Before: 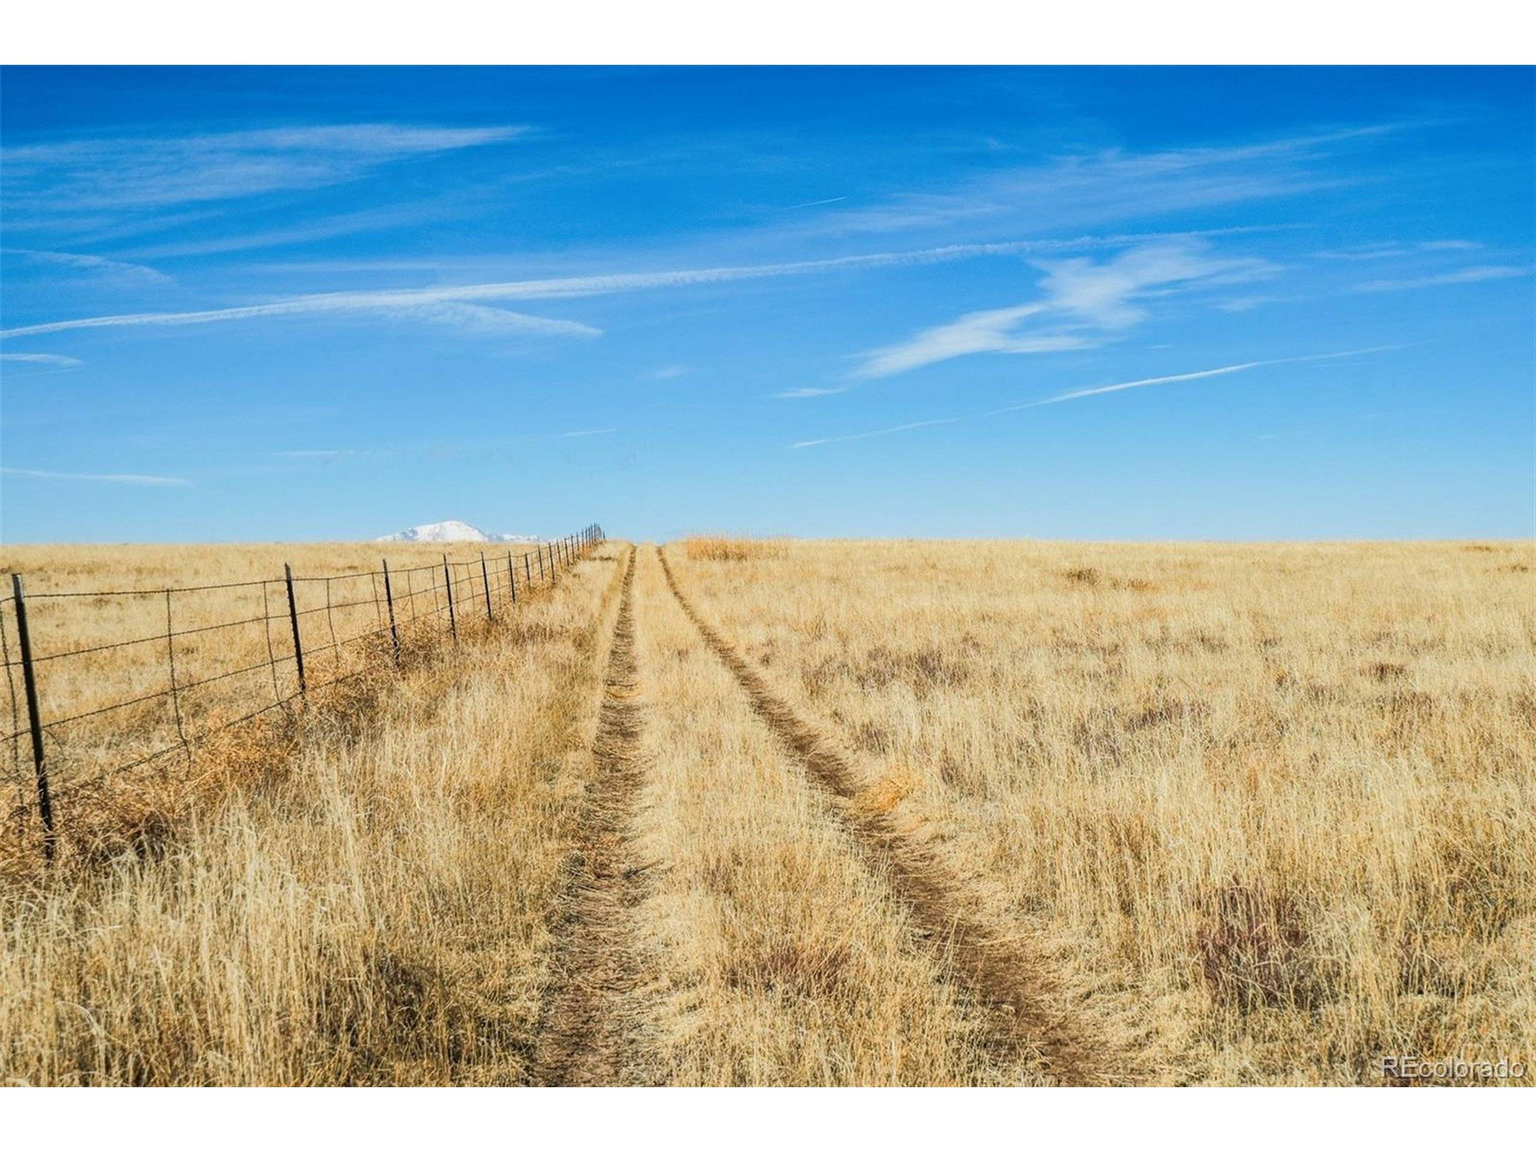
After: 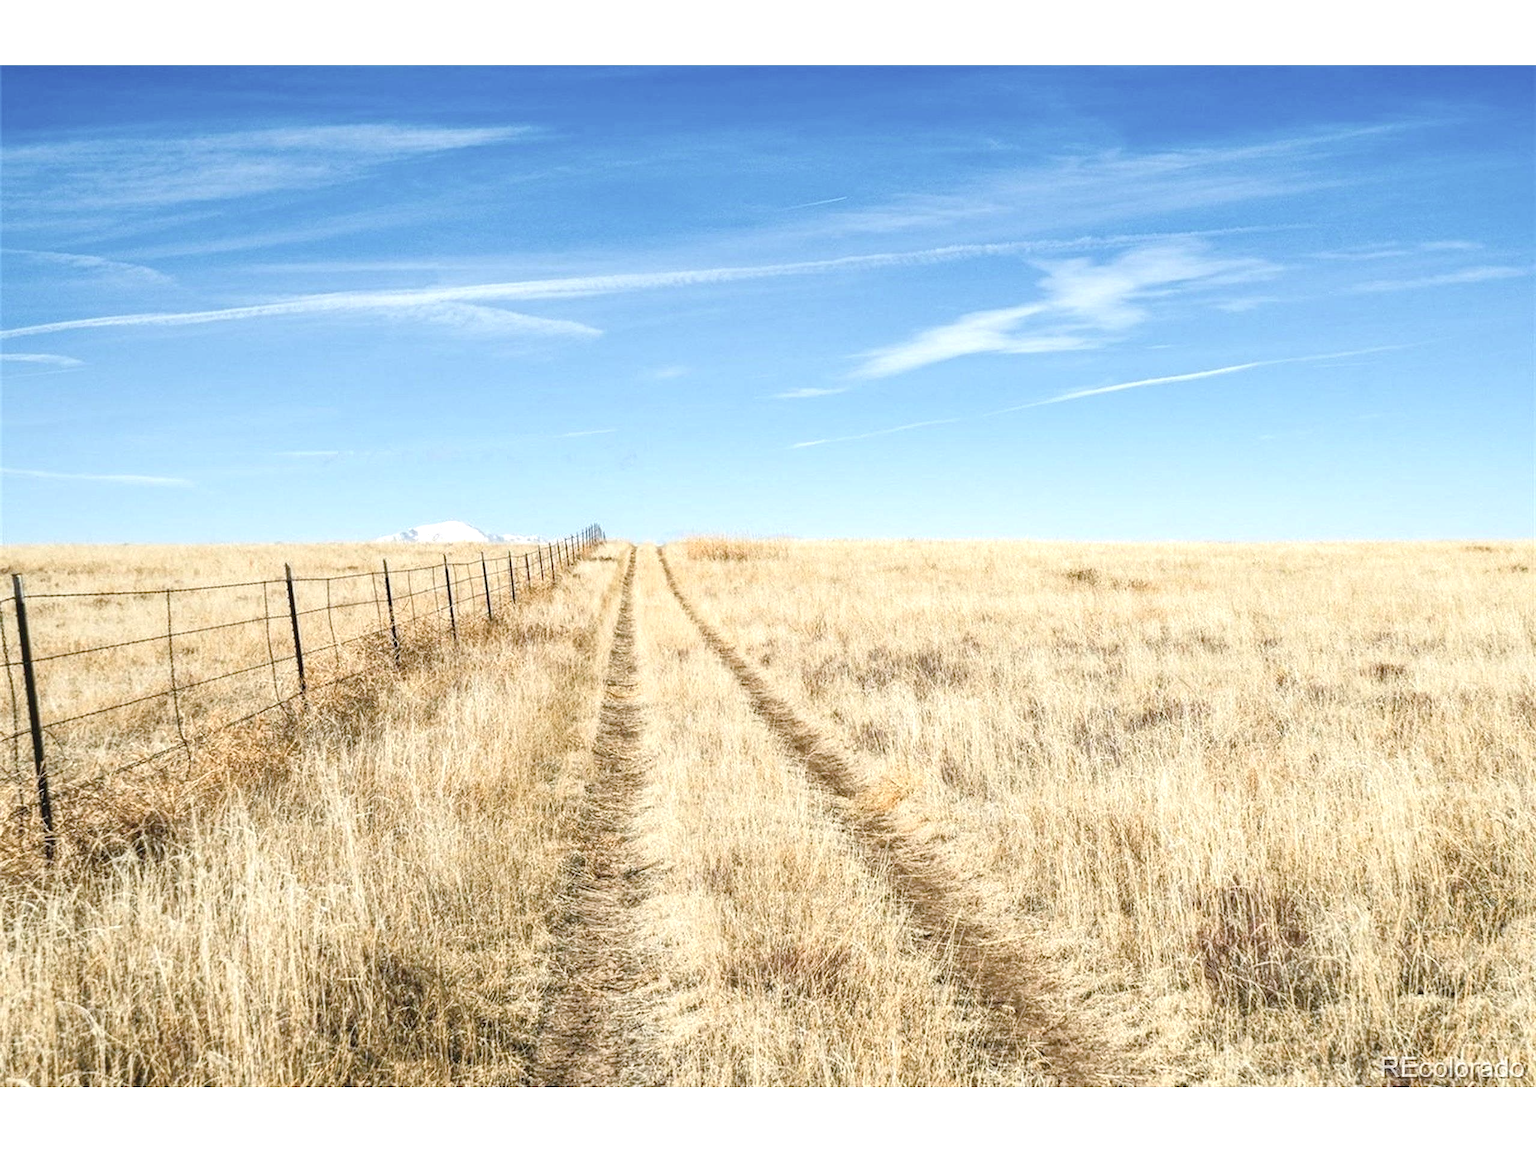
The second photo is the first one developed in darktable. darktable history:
white balance: emerald 1
contrast brightness saturation: contrast -0.05, saturation -0.41
exposure: black level correction 0, exposure 0.7 EV, compensate exposure bias true, compensate highlight preservation false
color balance rgb: perceptual saturation grading › global saturation 35%, perceptual saturation grading › highlights -30%, perceptual saturation grading › shadows 35%, perceptual brilliance grading › global brilliance 3%, perceptual brilliance grading › highlights -3%, perceptual brilliance grading › shadows 3%
